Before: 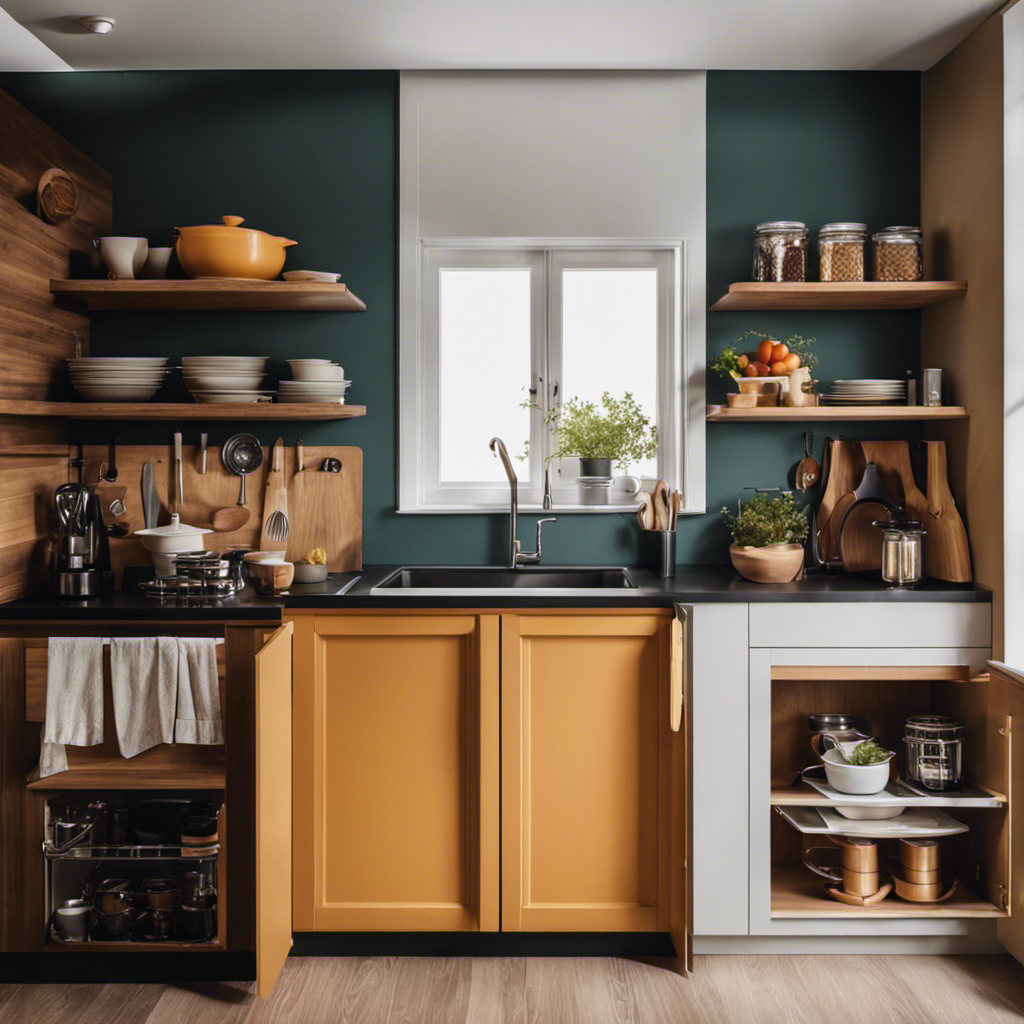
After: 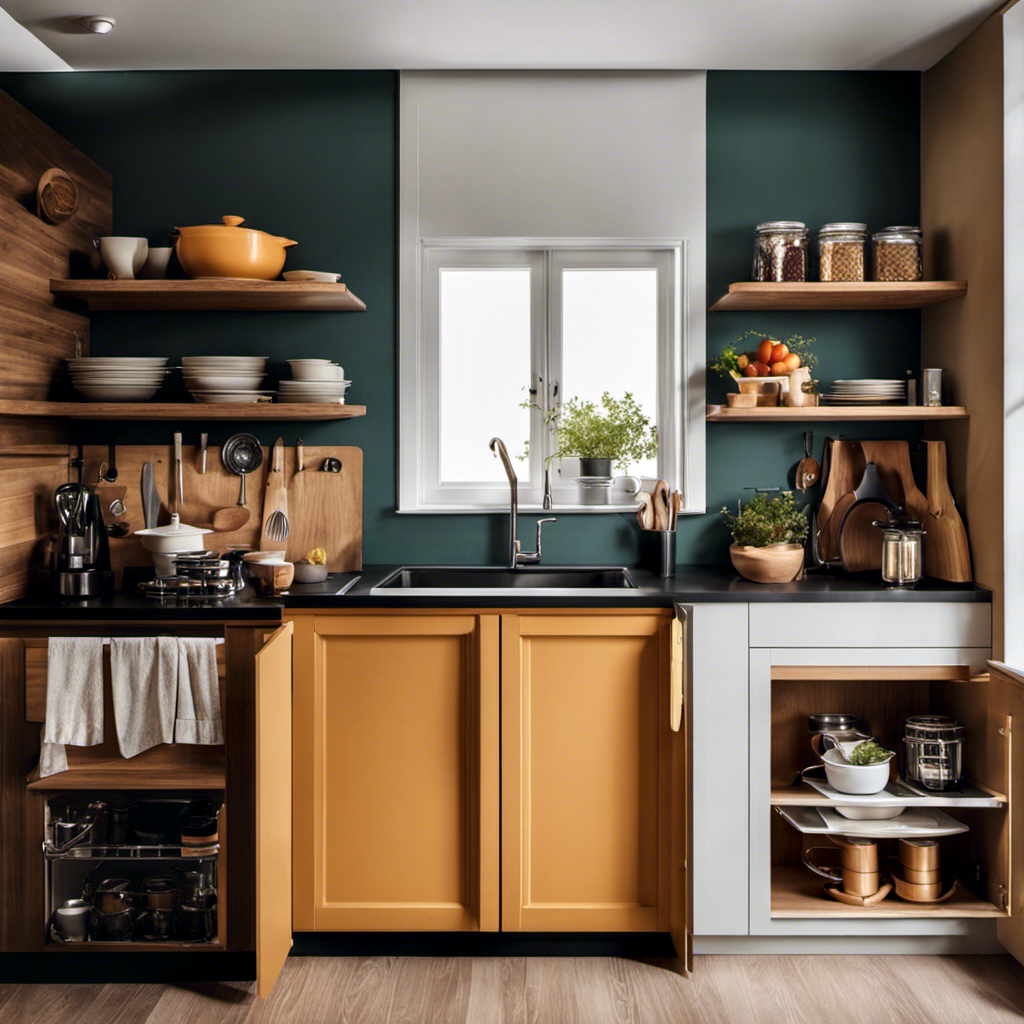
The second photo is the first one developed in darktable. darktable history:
white balance: emerald 1
contrast equalizer: octaves 7, y [[0.6 ×6], [0.55 ×6], [0 ×6], [0 ×6], [0 ×6]], mix 0.35
